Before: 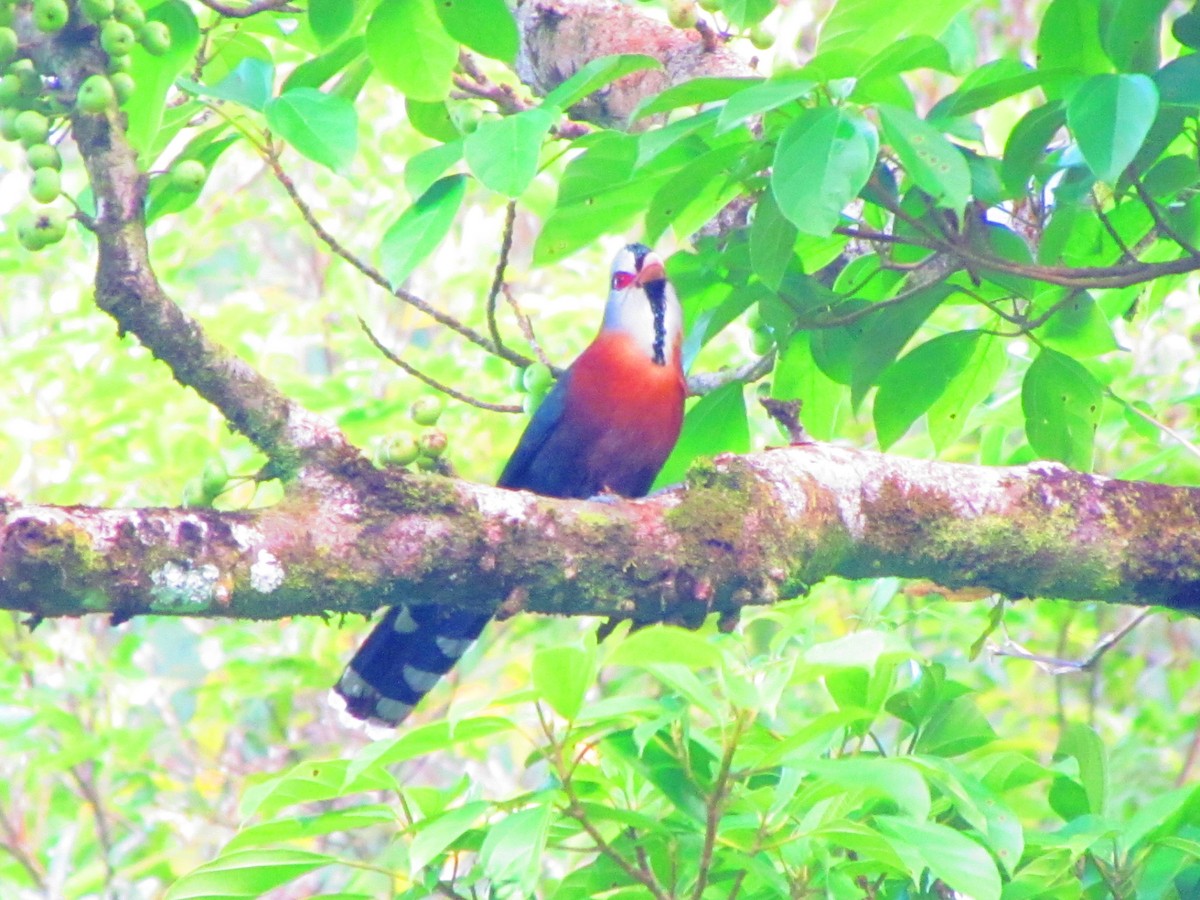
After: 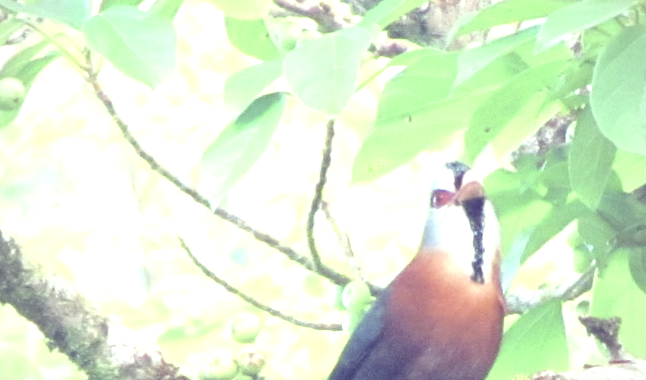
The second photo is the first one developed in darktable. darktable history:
exposure: exposure 0.694 EV, compensate highlight preservation false
crop: left 15.165%, top 9.158%, right 30.961%, bottom 48.514%
vignetting: fall-off radius 60.98%
color correction: highlights a* -20.21, highlights b* 20.88, shadows a* 19.62, shadows b* -19.99, saturation 0.406
